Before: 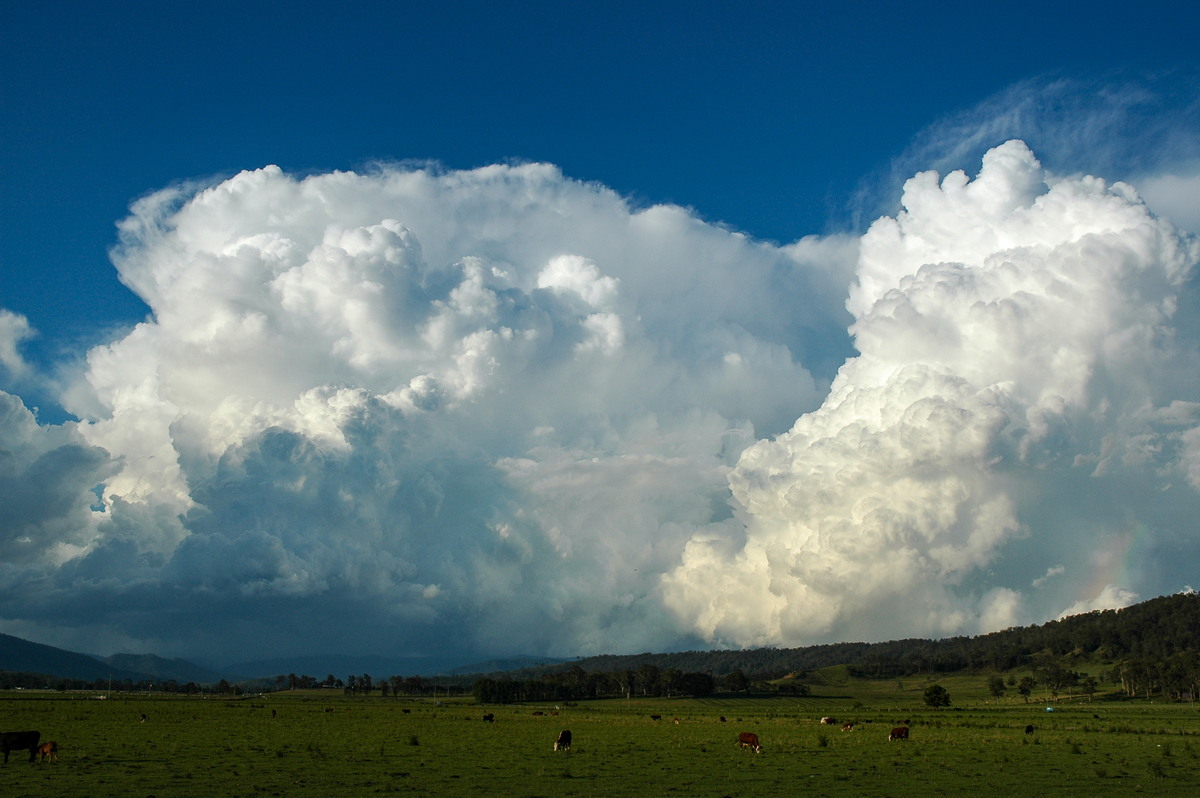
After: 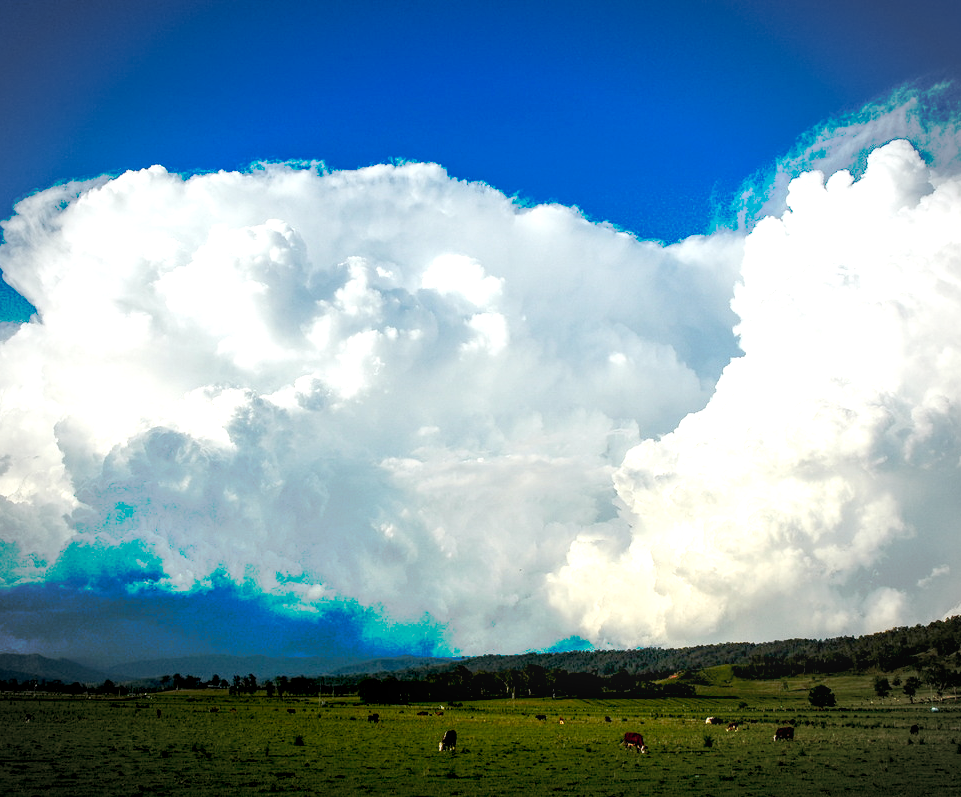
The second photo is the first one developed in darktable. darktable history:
exposure: black level correction 0.01, exposure 1 EV, compensate highlight preservation false
crop and rotate: left 9.618%, right 10.234%
local contrast: on, module defaults
tone curve: curves: ch0 [(0, 0) (0.003, 0.003) (0.011, 0.01) (0.025, 0.023) (0.044, 0.042) (0.069, 0.065) (0.1, 0.094) (0.136, 0.128) (0.177, 0.167) (0.224, 0.211) (0.277, 0.261) (0.335, 0.316) (0.399, 0.376) (0.468, 0.441) (0.543, 0.685) (0.623, 0.741) (0.709, 0.8) (0.801, 0.863) (0.898, 0.929) (1, 1)], preserve colors none
vignetting: automatic ratio true
